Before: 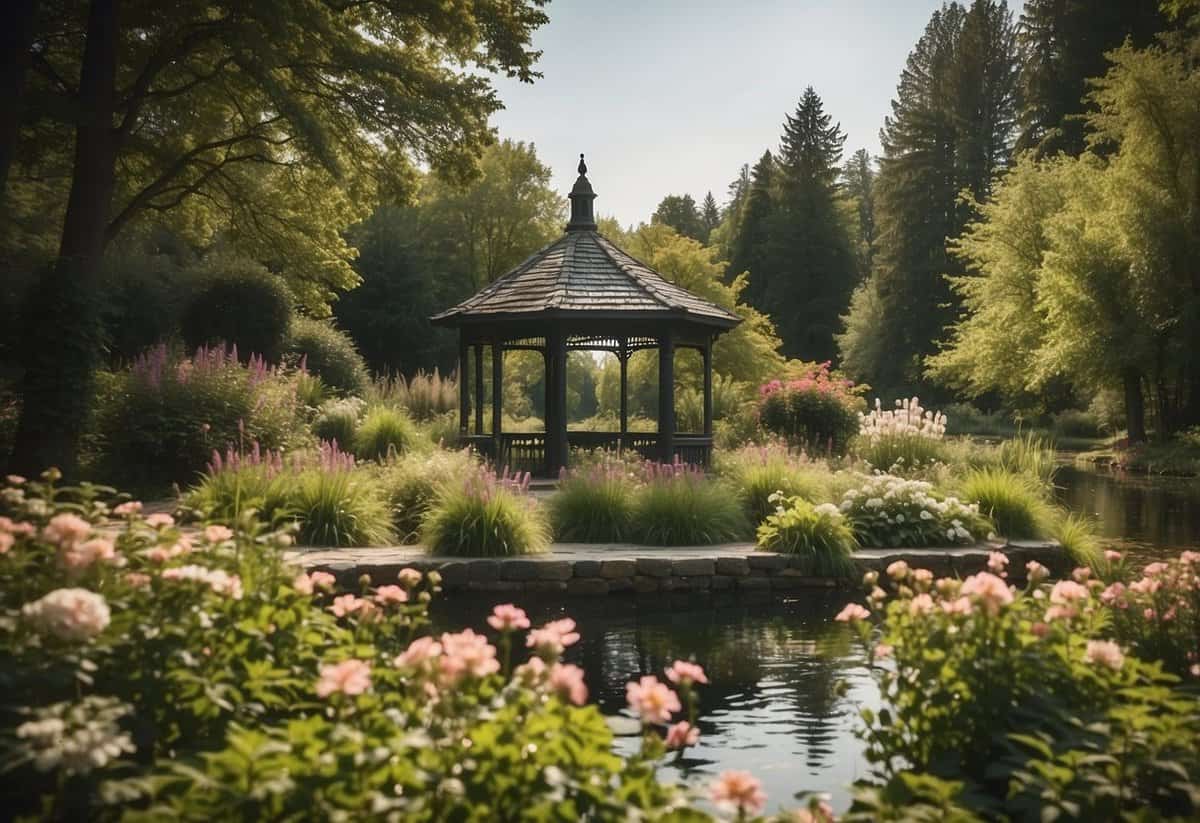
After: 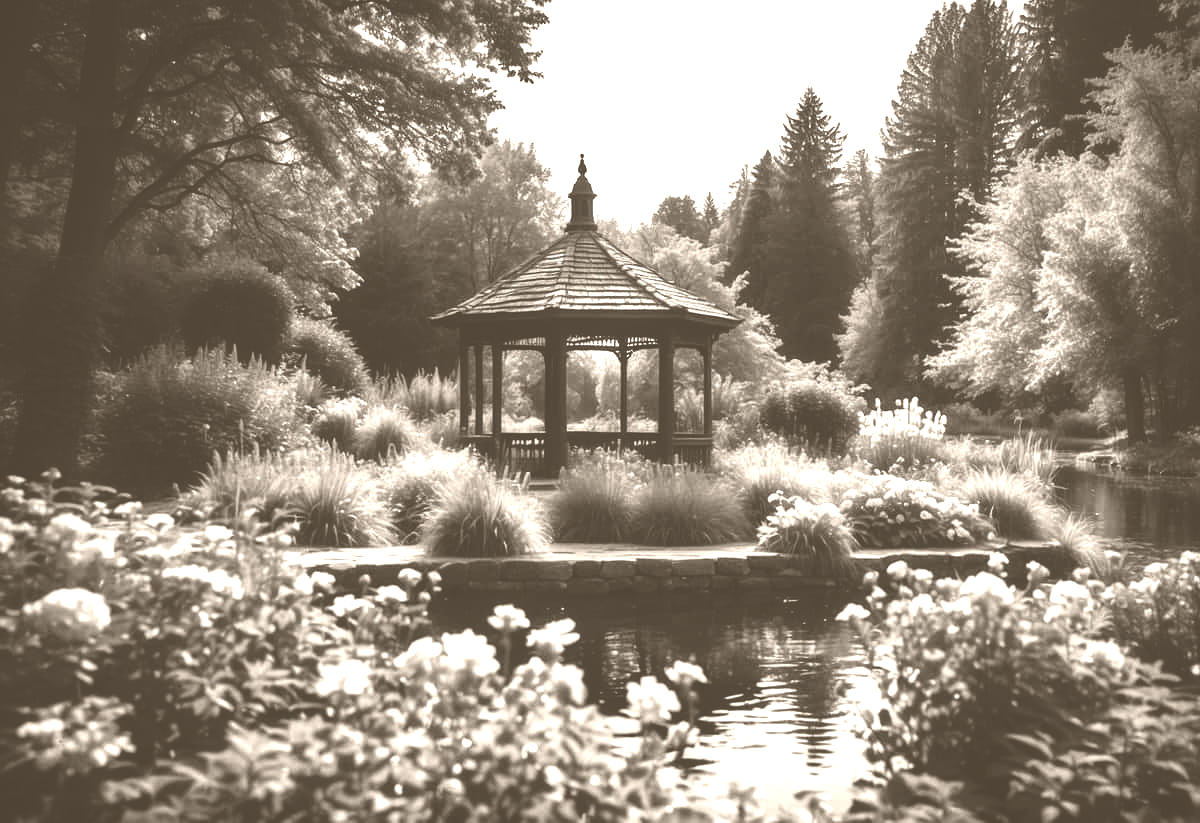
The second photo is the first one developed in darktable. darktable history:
colorize: hue 34.49°, saturation 35.33%, source mix 100%, version 1
color balance rgb: on, module defaults
color balance: mode lift, gamma, gain (sRGB), lift [1.014, 0.966, 0.918, 0.87], gamma [0.86, 0.734, 0.918, 0.976], gain [1.063, 1.13, 1.063, 0.86]
